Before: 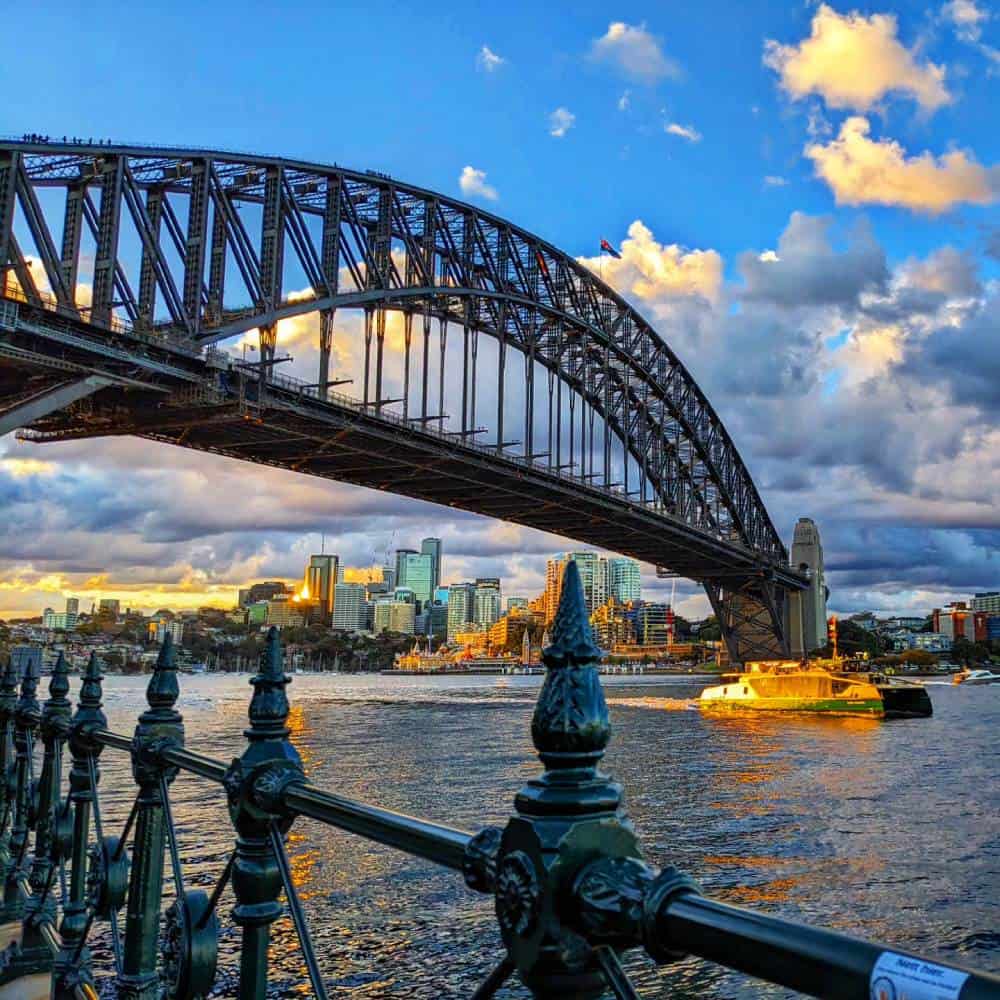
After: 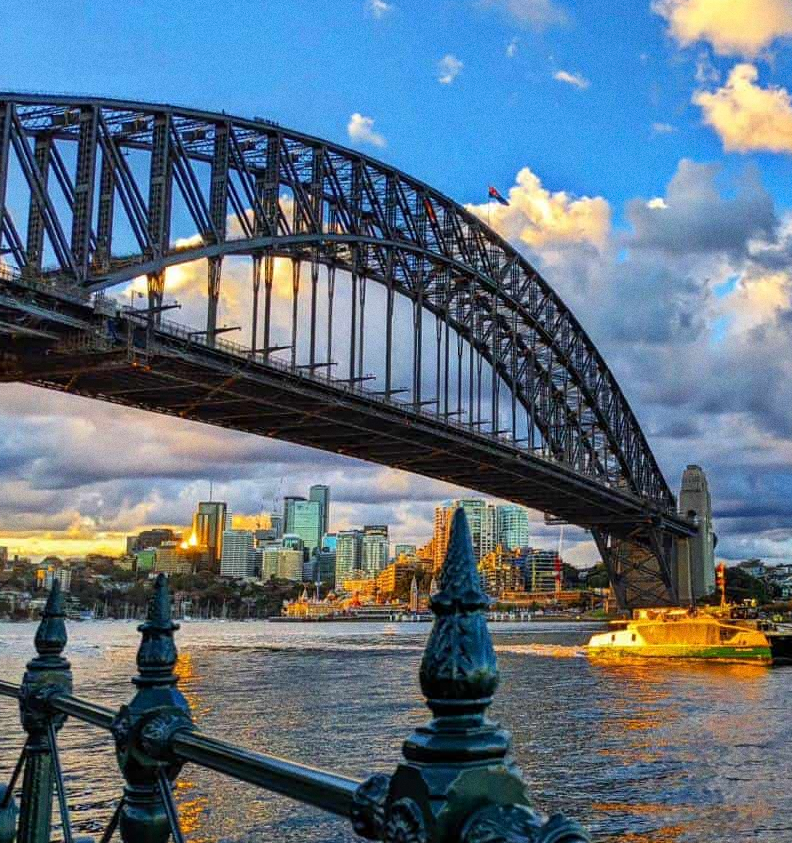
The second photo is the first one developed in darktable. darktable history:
grain: coarseness 3.21 ISO
crop: left 11.225%, top 5.381%, right 9.565%, bottom 10.314%
